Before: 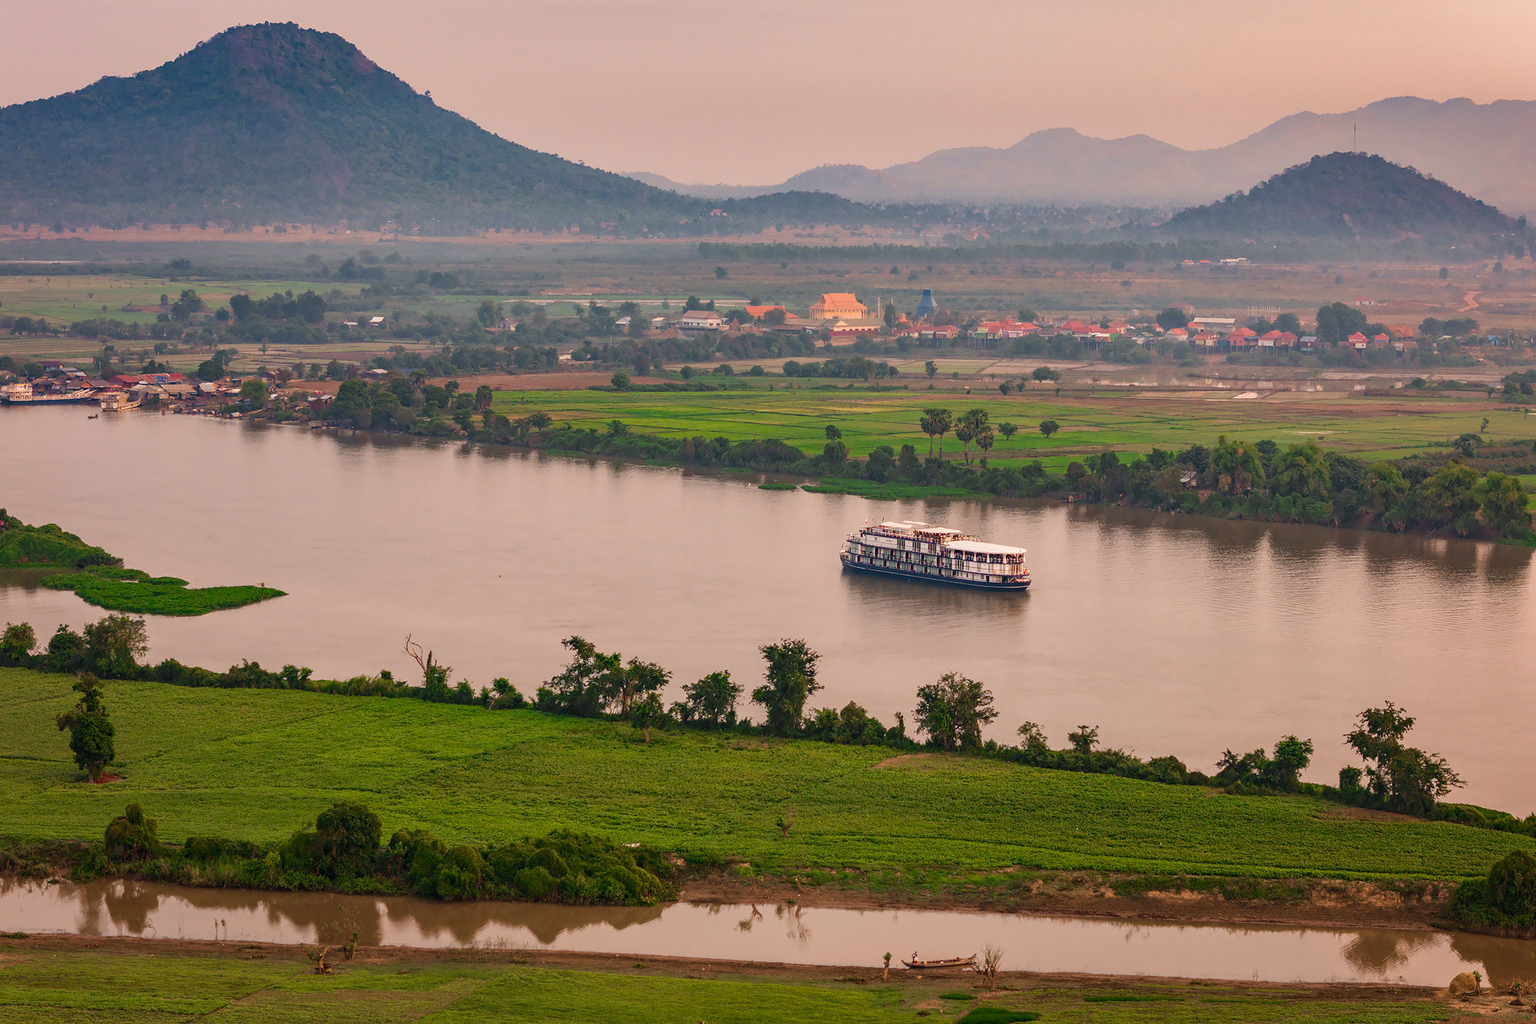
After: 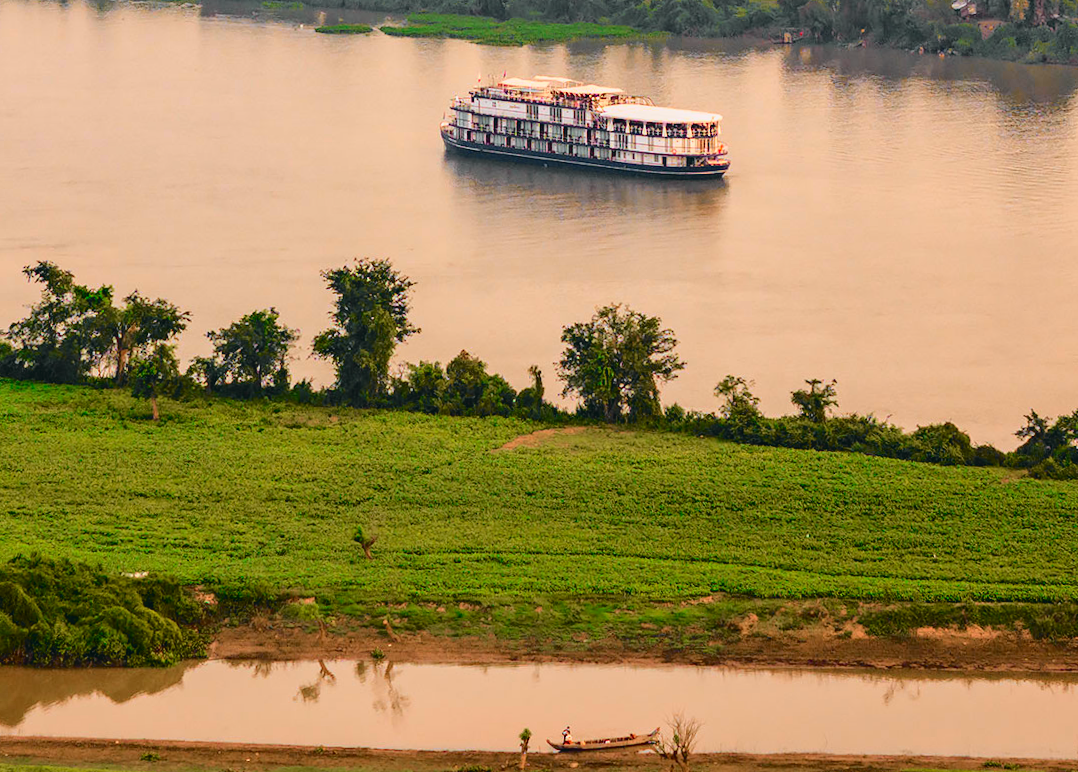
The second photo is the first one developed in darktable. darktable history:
levels: levels [0, 0.498, 0.996]
rotate and perspective: rotation -1.24°, automatic cropping off
crop: left 35.976%, top 45.819%, right 18.162%, bottom 5.807%
tone curve: curves: ch0 [(0.001, 0.029) (0.084, 0.074) (0.162, 0.165) (0.304, 0.382) (0.466, 0.576) (0.654, 0.741) (0.848, 0.906) (0.984, 0.963)]; ch1 [(0, 0) (0.34, 0.235) (0.46, 0.46) (0.515, 0.502) (0.553, 0.567) (0.764, 0.815) (1, 1)]; ch2 [(0, 0) (0.44, 0.458) (0.479, 0.492) (0.524, 0.507) (0.547, 0.579) (0.673, 0.712) (1, 1)], color space Lab, independent channels, preserve colors none
